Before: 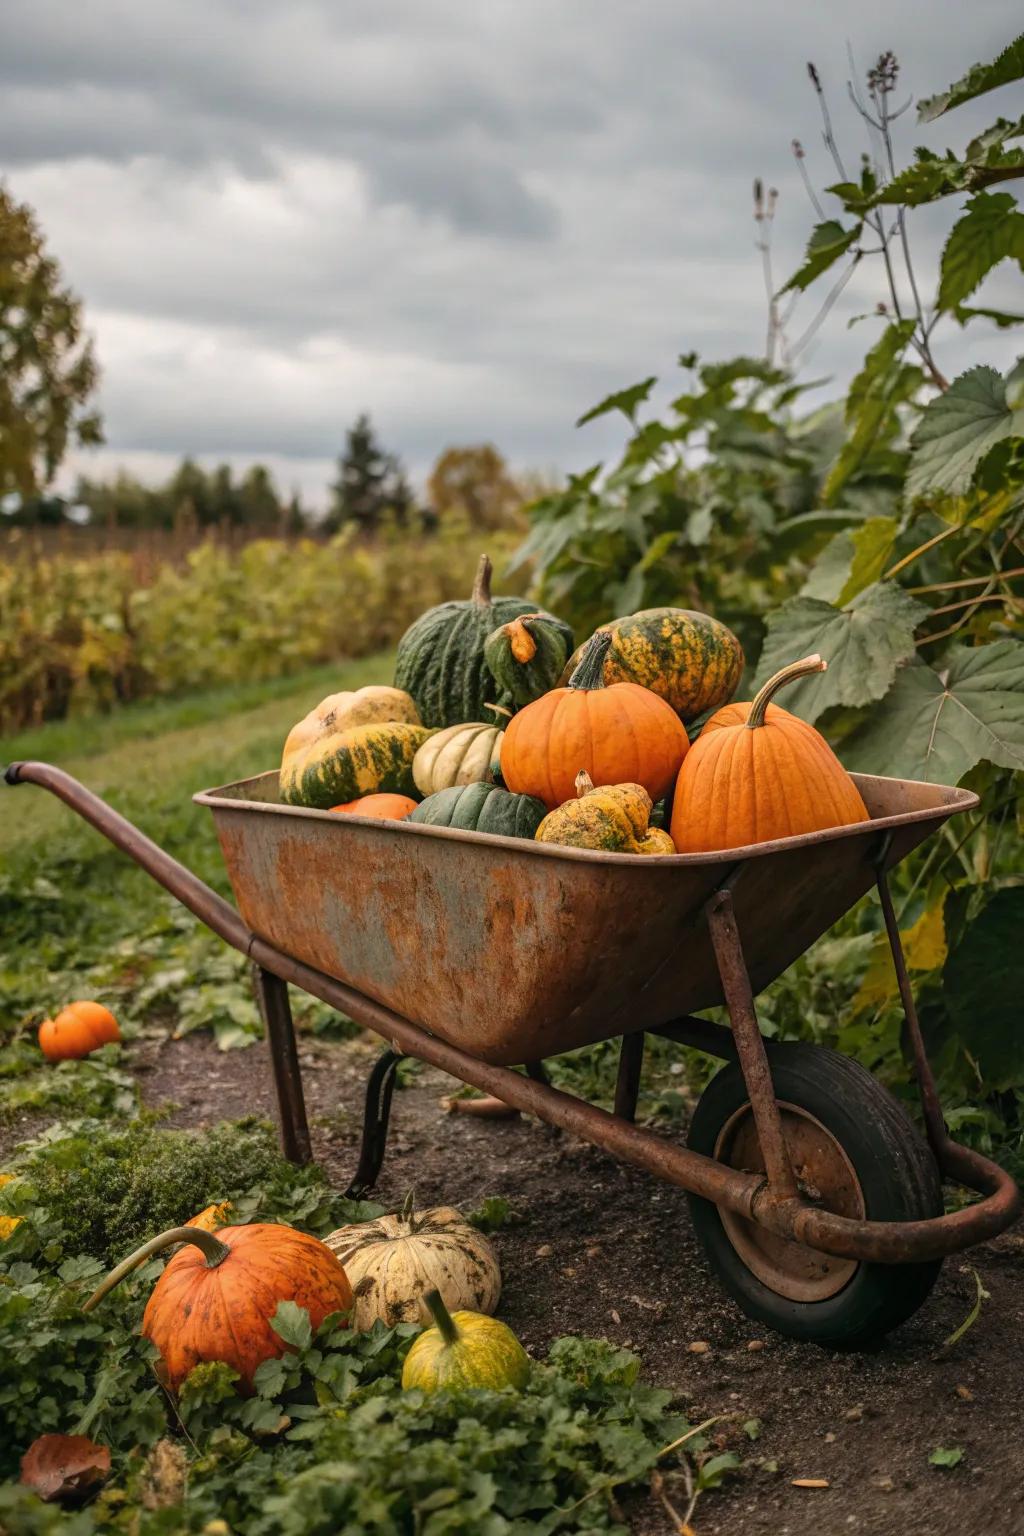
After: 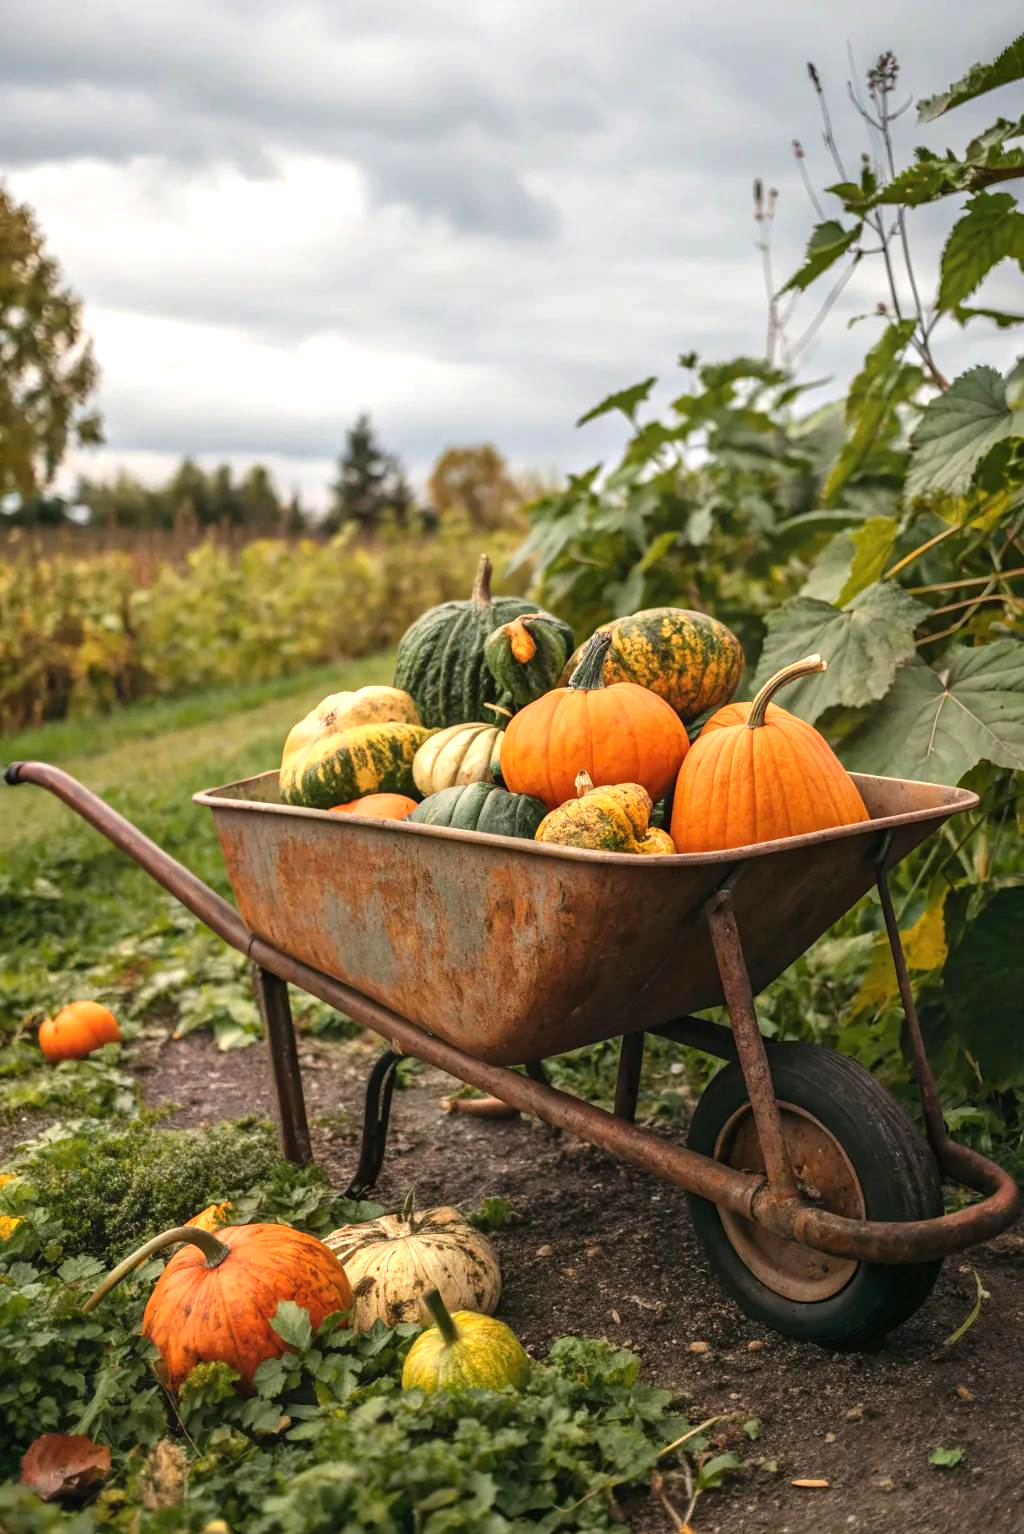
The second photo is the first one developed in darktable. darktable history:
crop: bottom 0.071%
exposure: black level correction 0, exposure 0.6 EV, compensate exposure bias true, compensate highlight preservation false
